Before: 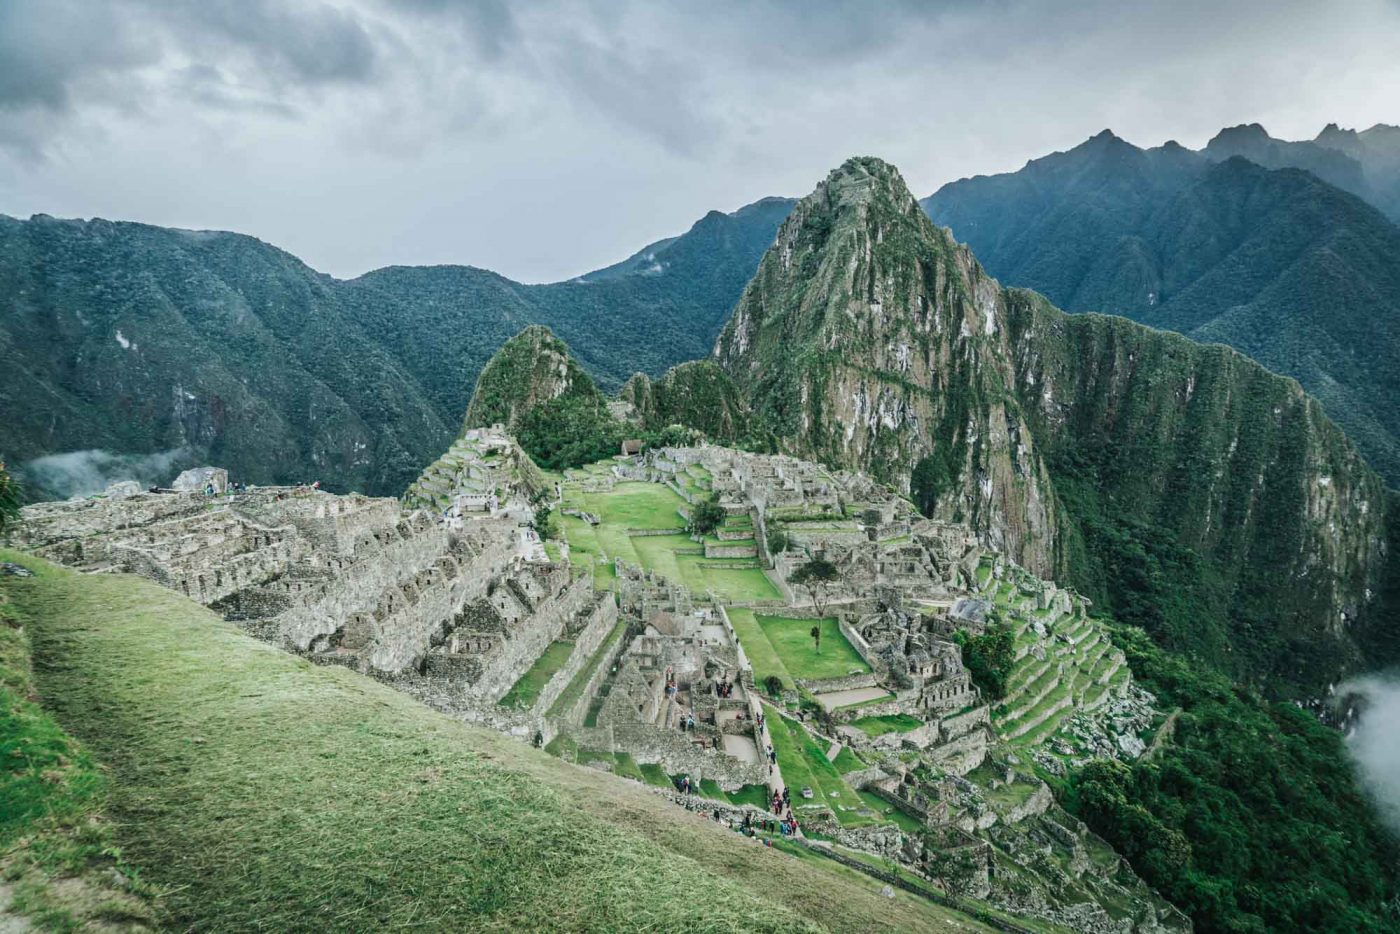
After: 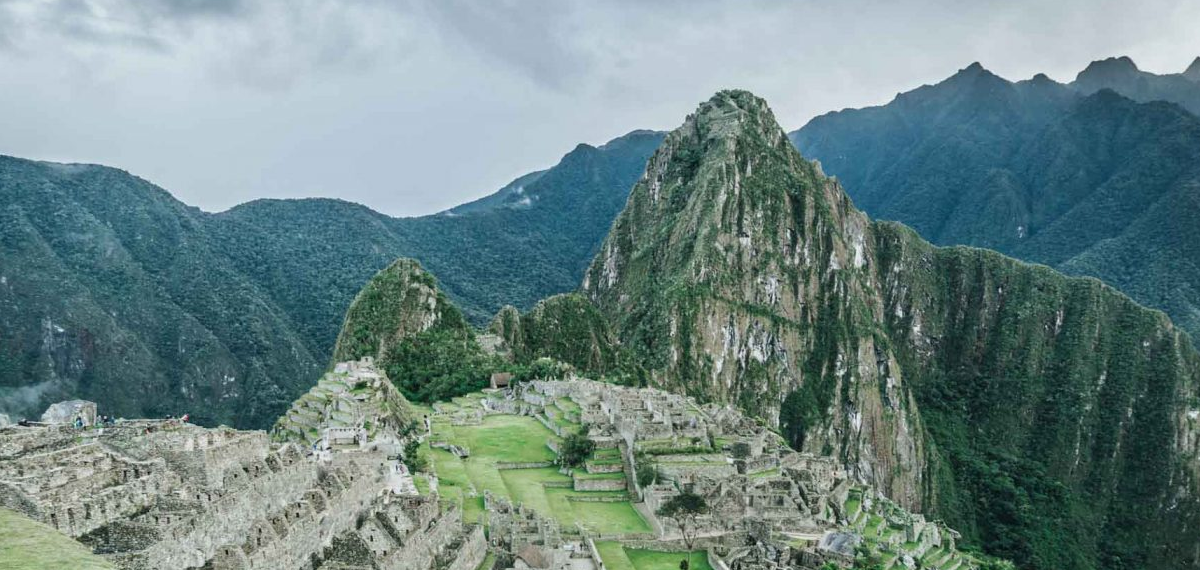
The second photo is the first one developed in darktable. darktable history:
crop and rotate: left 9.419%, top 7.278%, right 4.831%, bottom 31.659%
